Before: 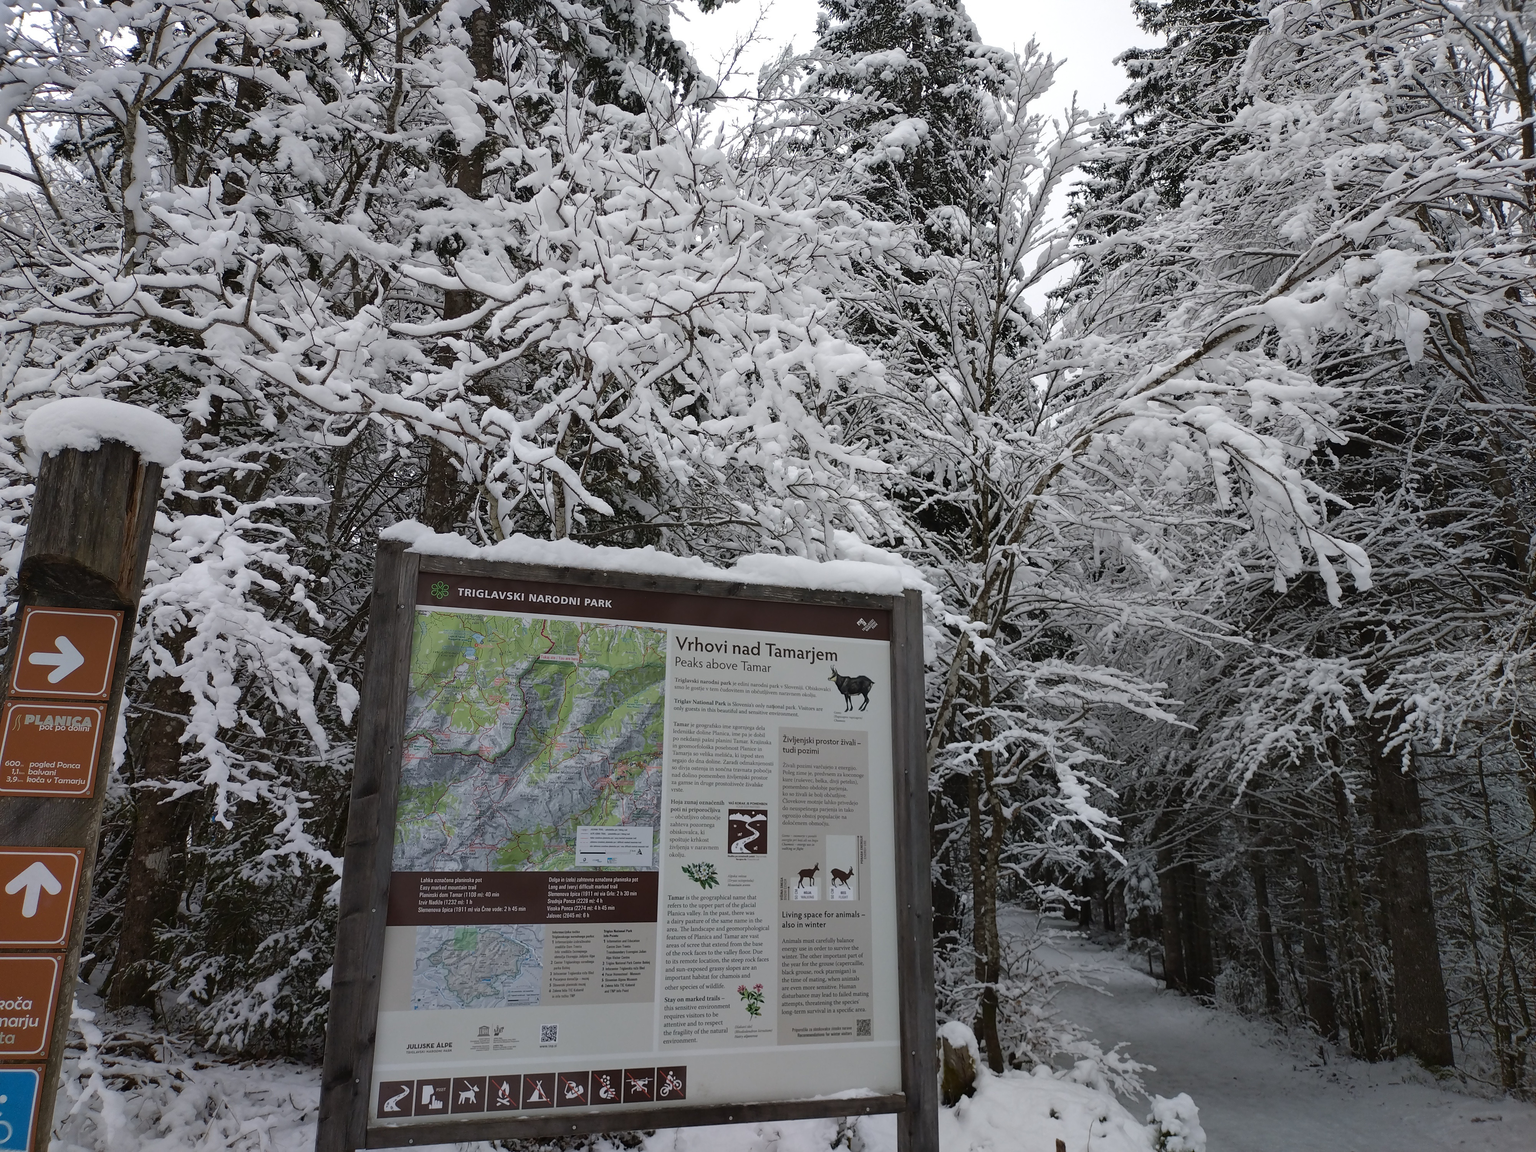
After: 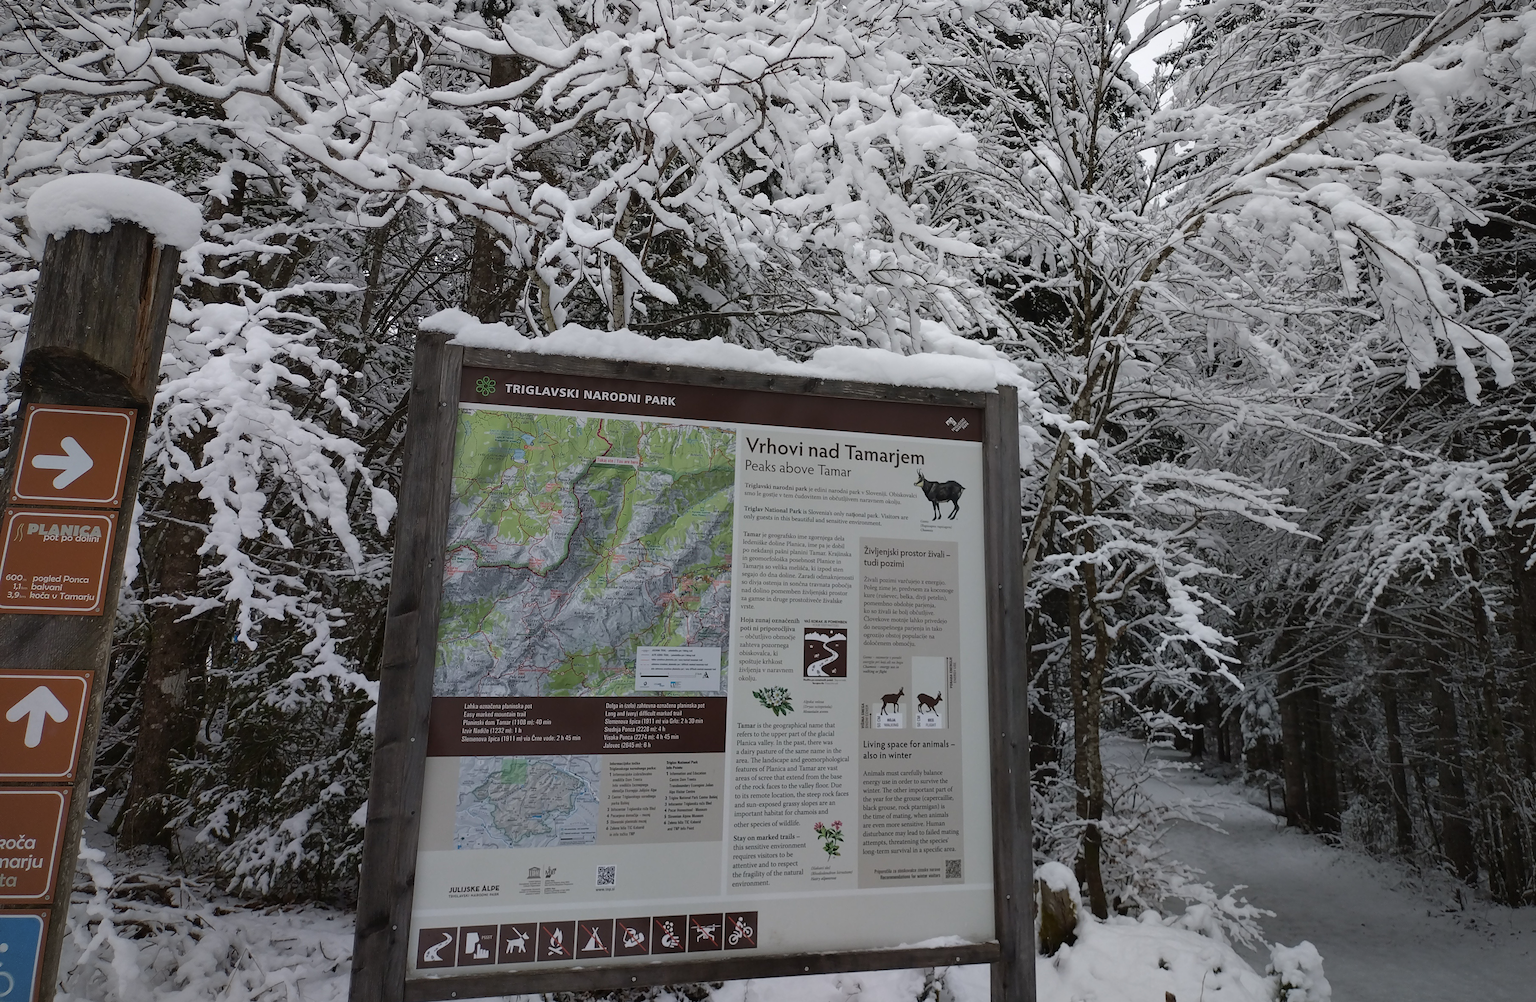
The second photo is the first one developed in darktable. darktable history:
vignetting: fall-off start 85.27%, fall-off radius 79.83%, width/height ratio 1.221
crop: top 20.896%, right 9.371%, bottom 0.22%
